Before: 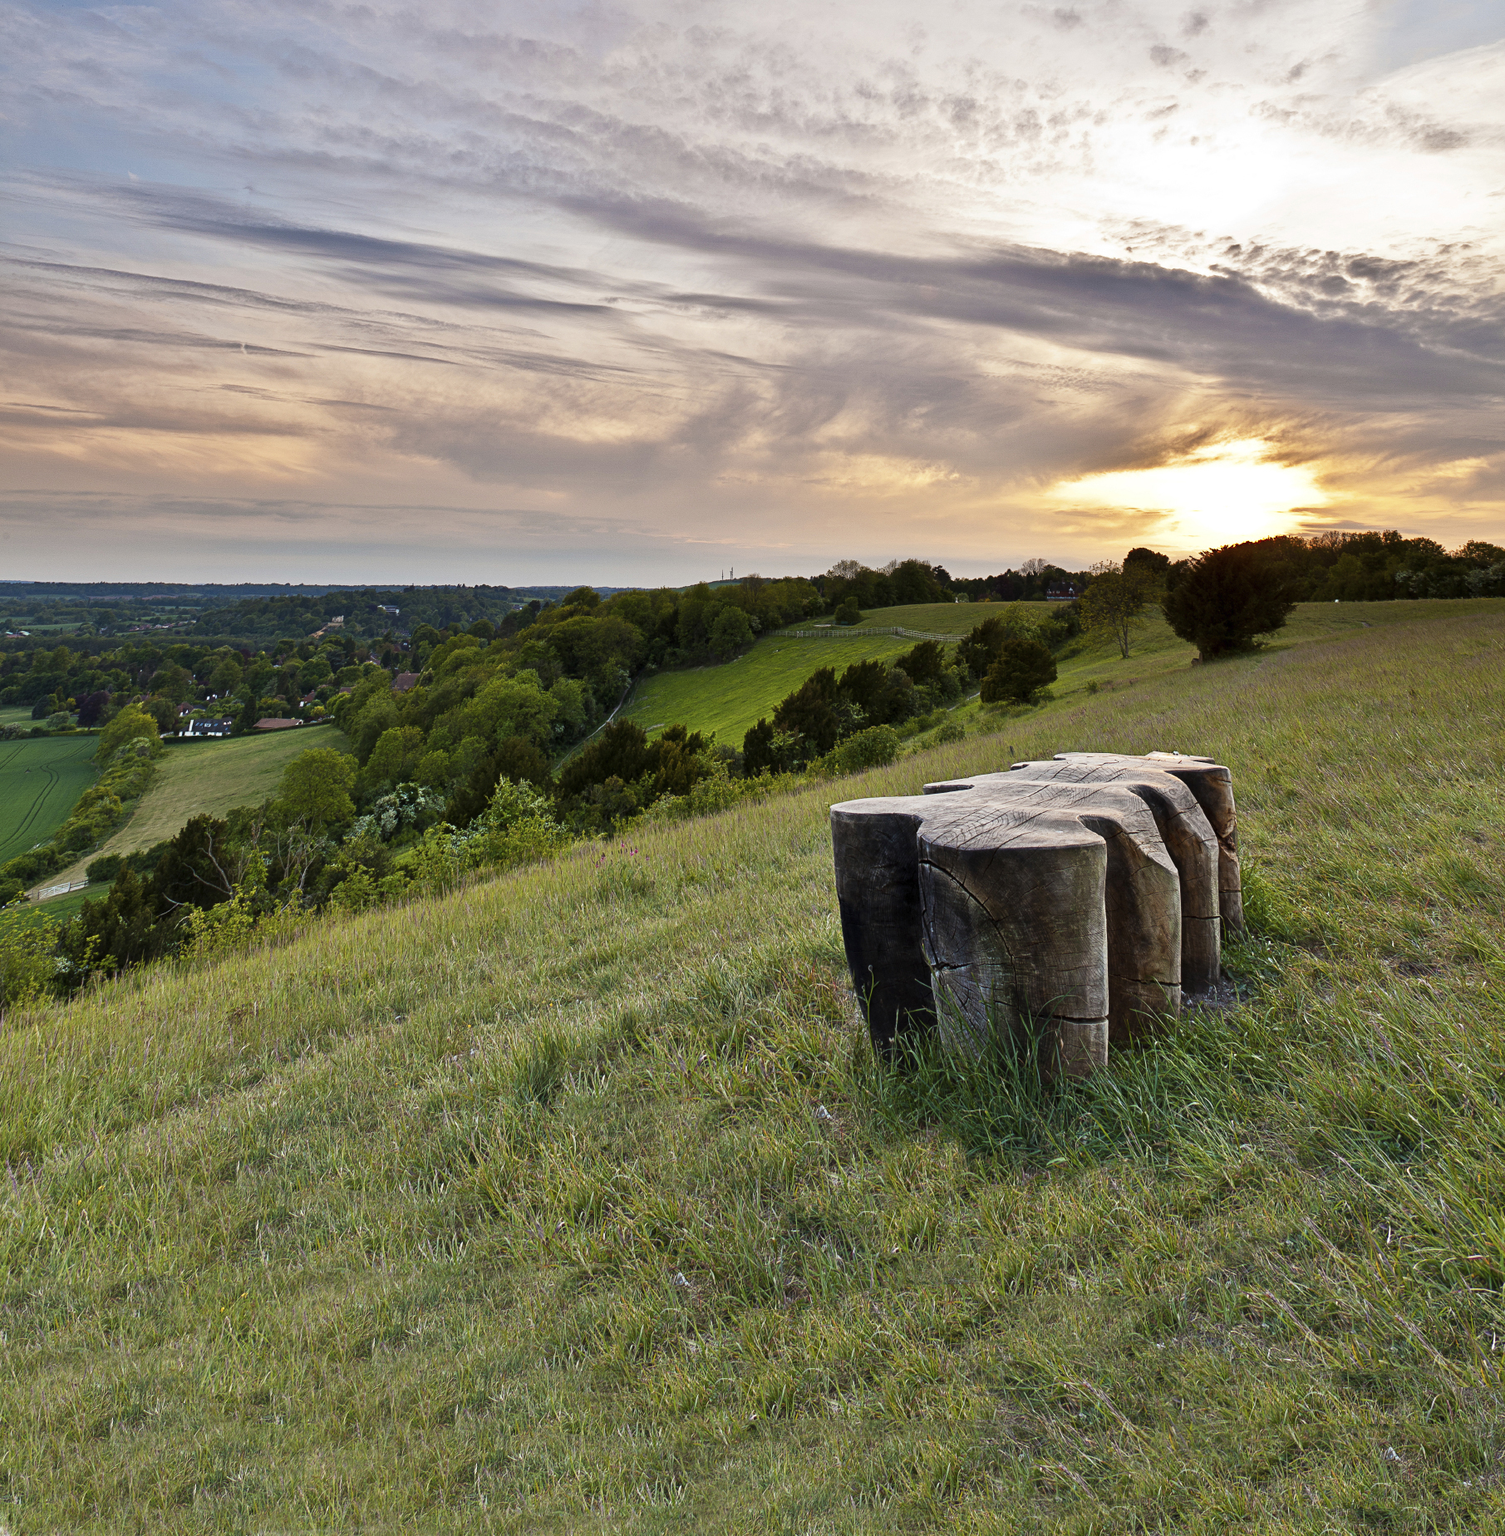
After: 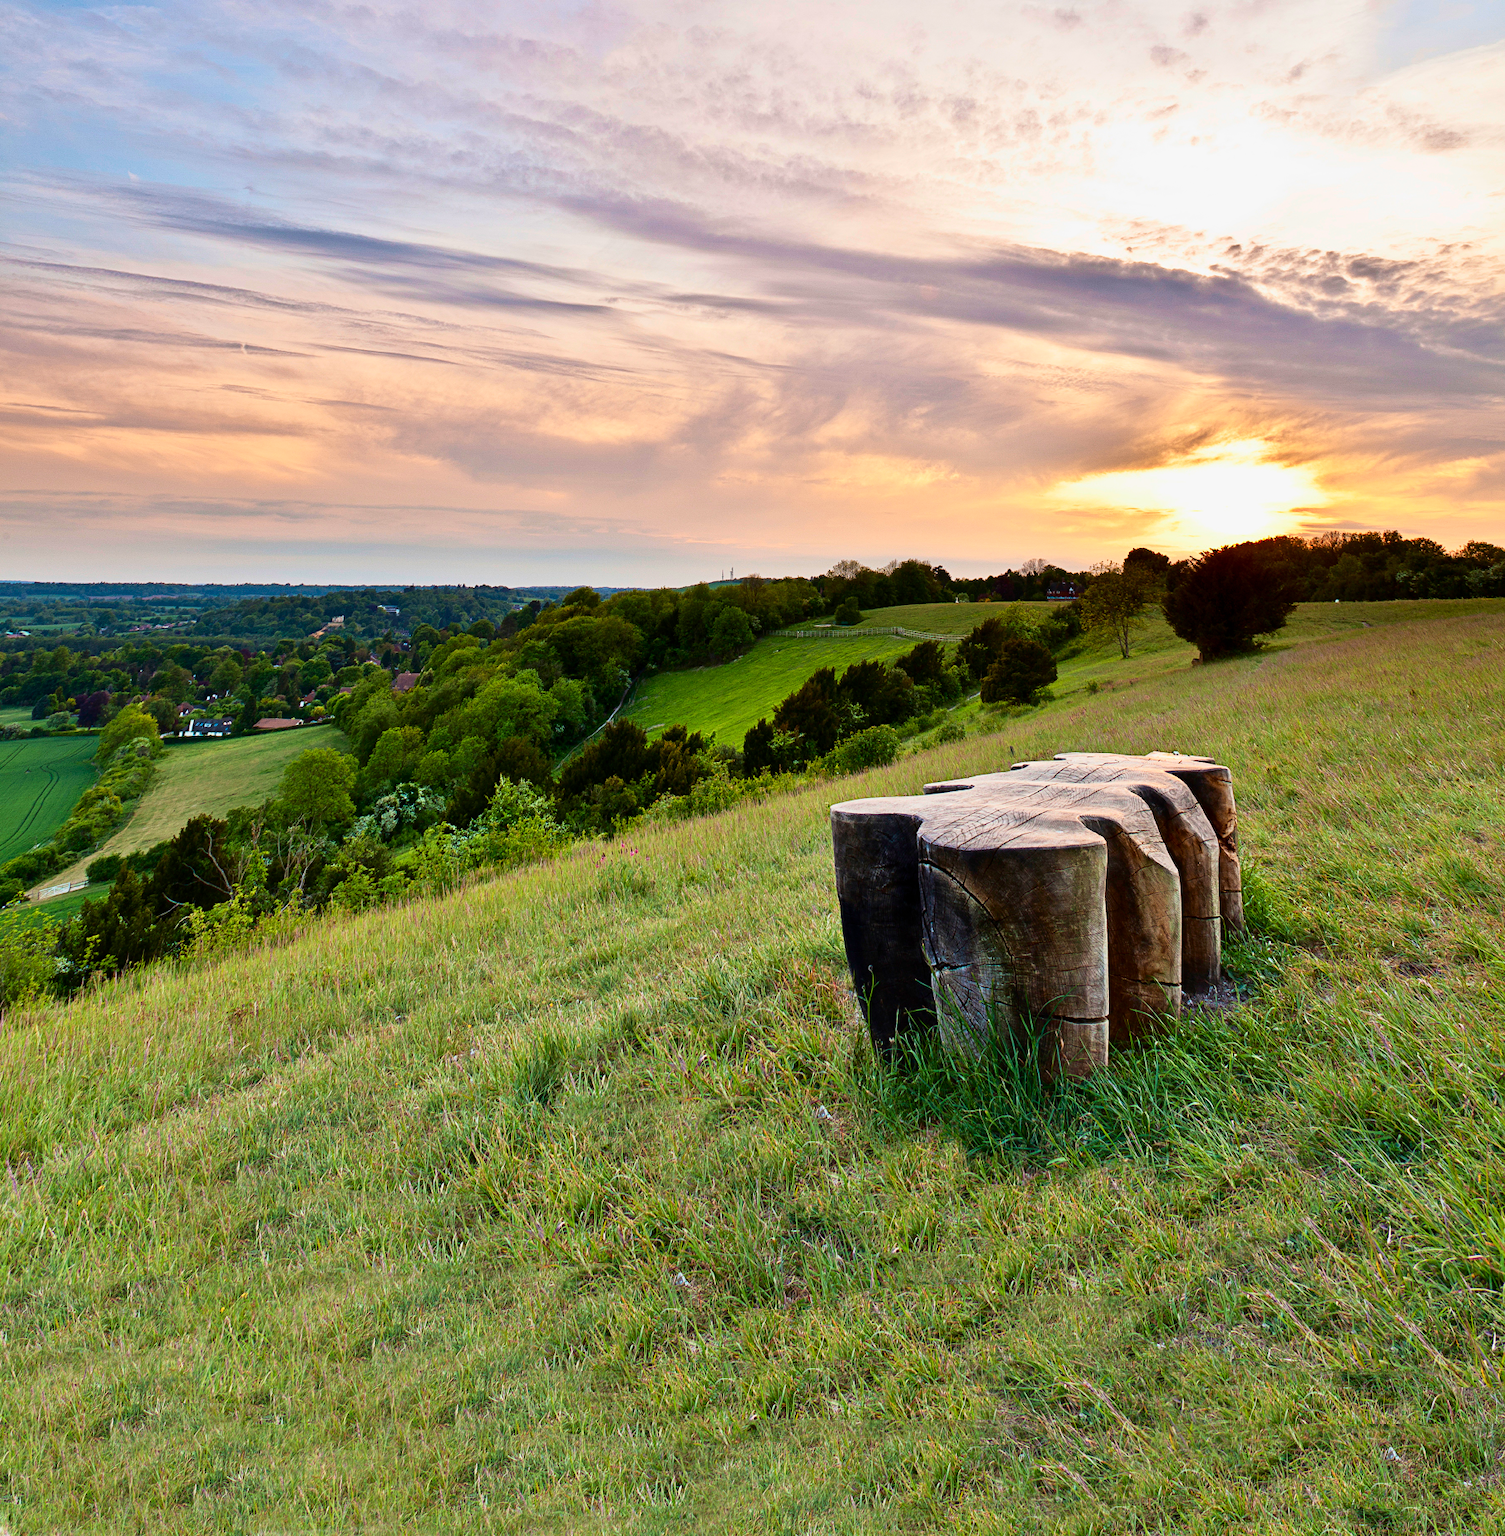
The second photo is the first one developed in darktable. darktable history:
tone curve: curves: ch0 [(0, 0) (0.091, 0.077) (0.389, 0.458) (0.745, 0.82) (0.856, 0.899) (0.92, 0.938) (1, 0.973)]; ch1 [(0, 0) (0.437, 0.404) (0.5, 0.5) (0.529, 0.55) (0.58, 0.6) (0.616, 0.649) (1, 1)]; ch2 [(0, 0) (0.442, 0.415) (0.5, 0.5) (0.535, 0.557) (0.585, 0.62) (1, 1)], color space Lab, independent channels, preserve colors none
